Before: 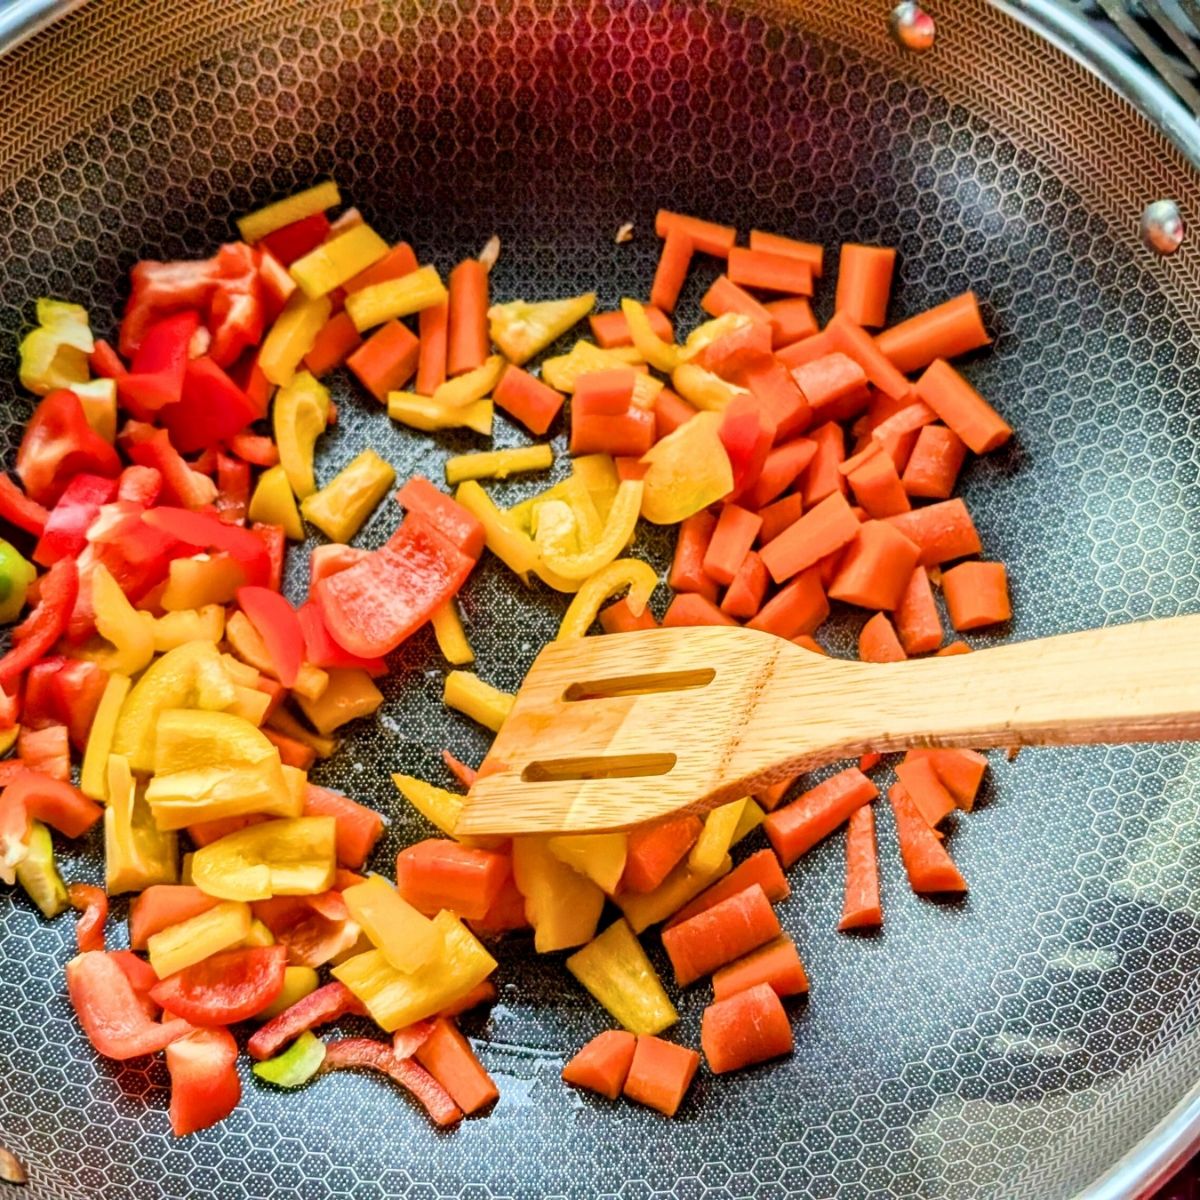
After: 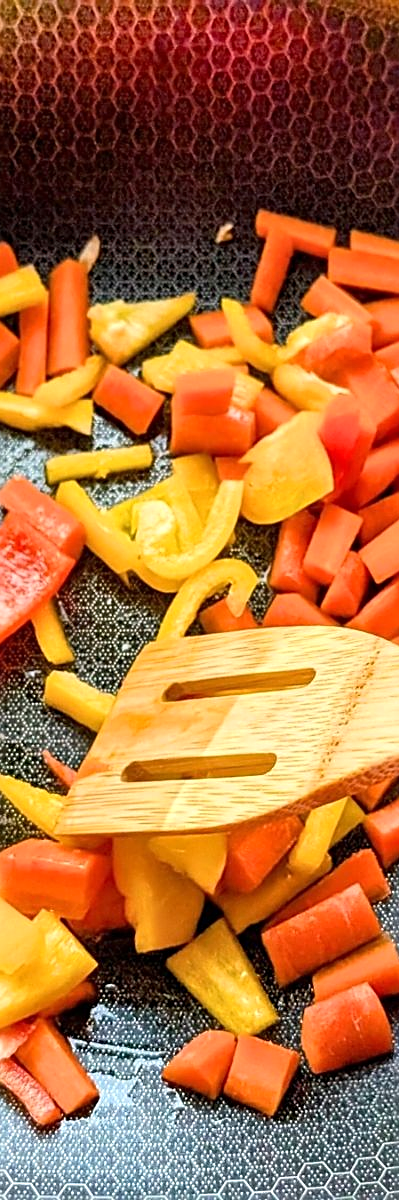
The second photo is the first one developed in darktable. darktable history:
exposure: exposure 0.197 EV, compensate highlight preservation false
crop: left 33.36%, right 33.36%
sharpen: on, module defaults
